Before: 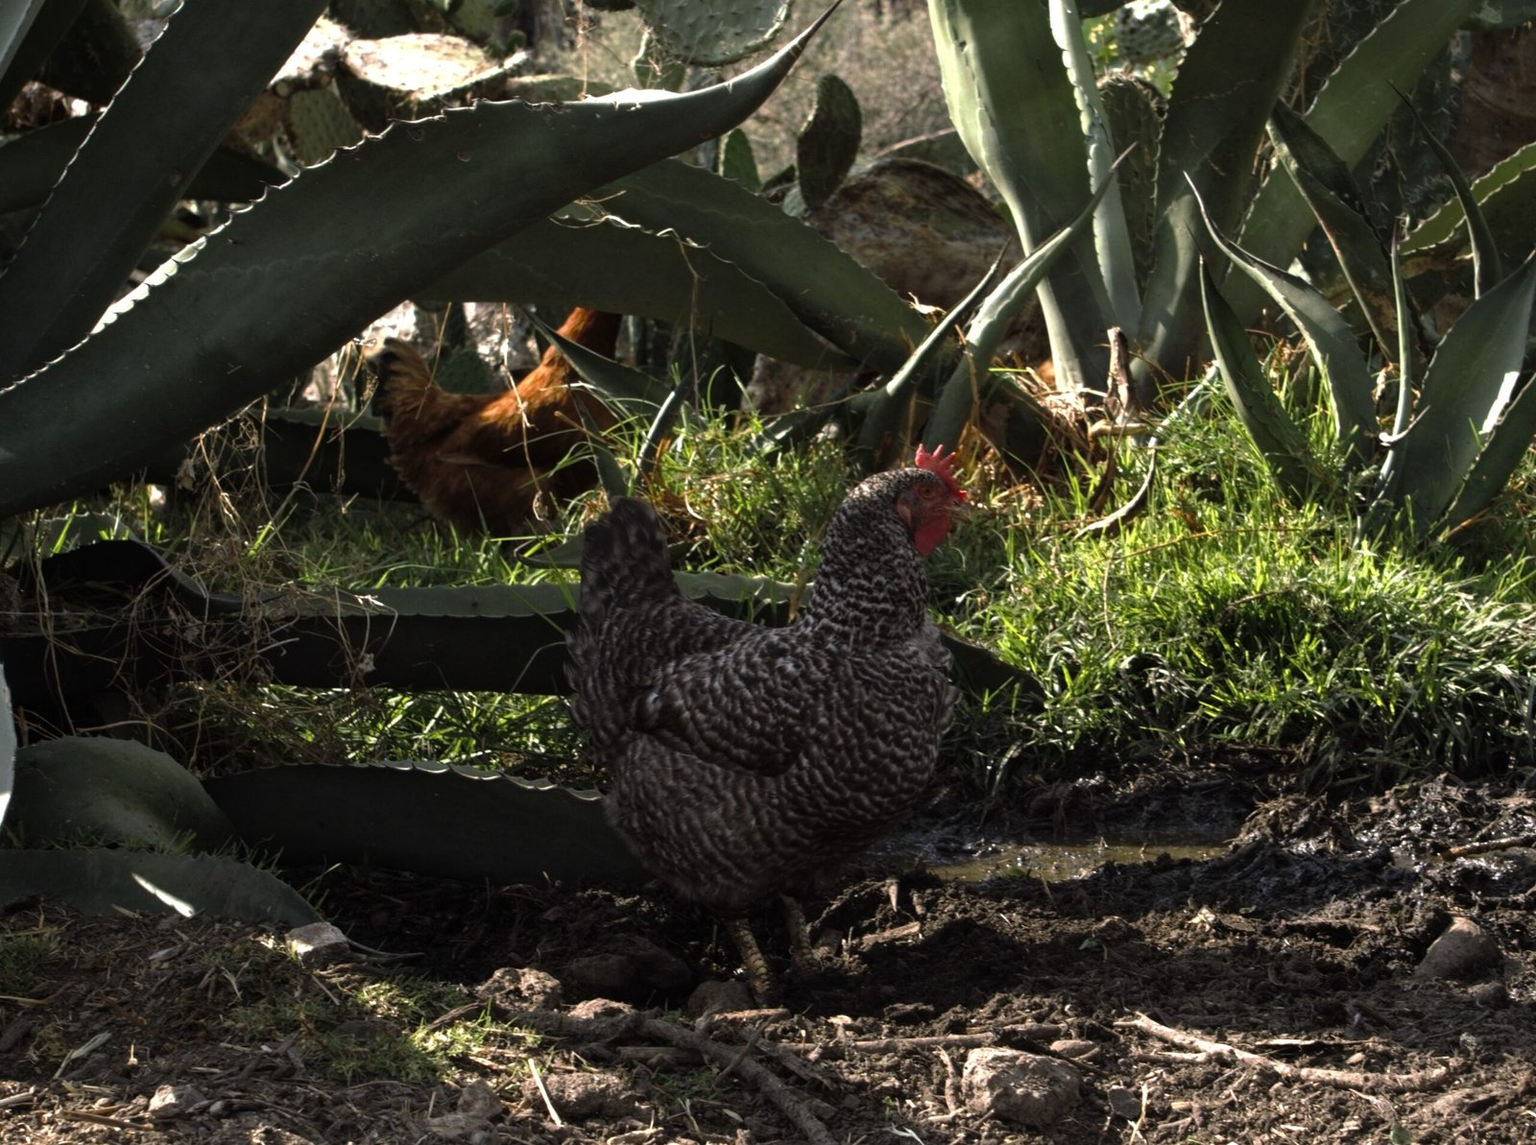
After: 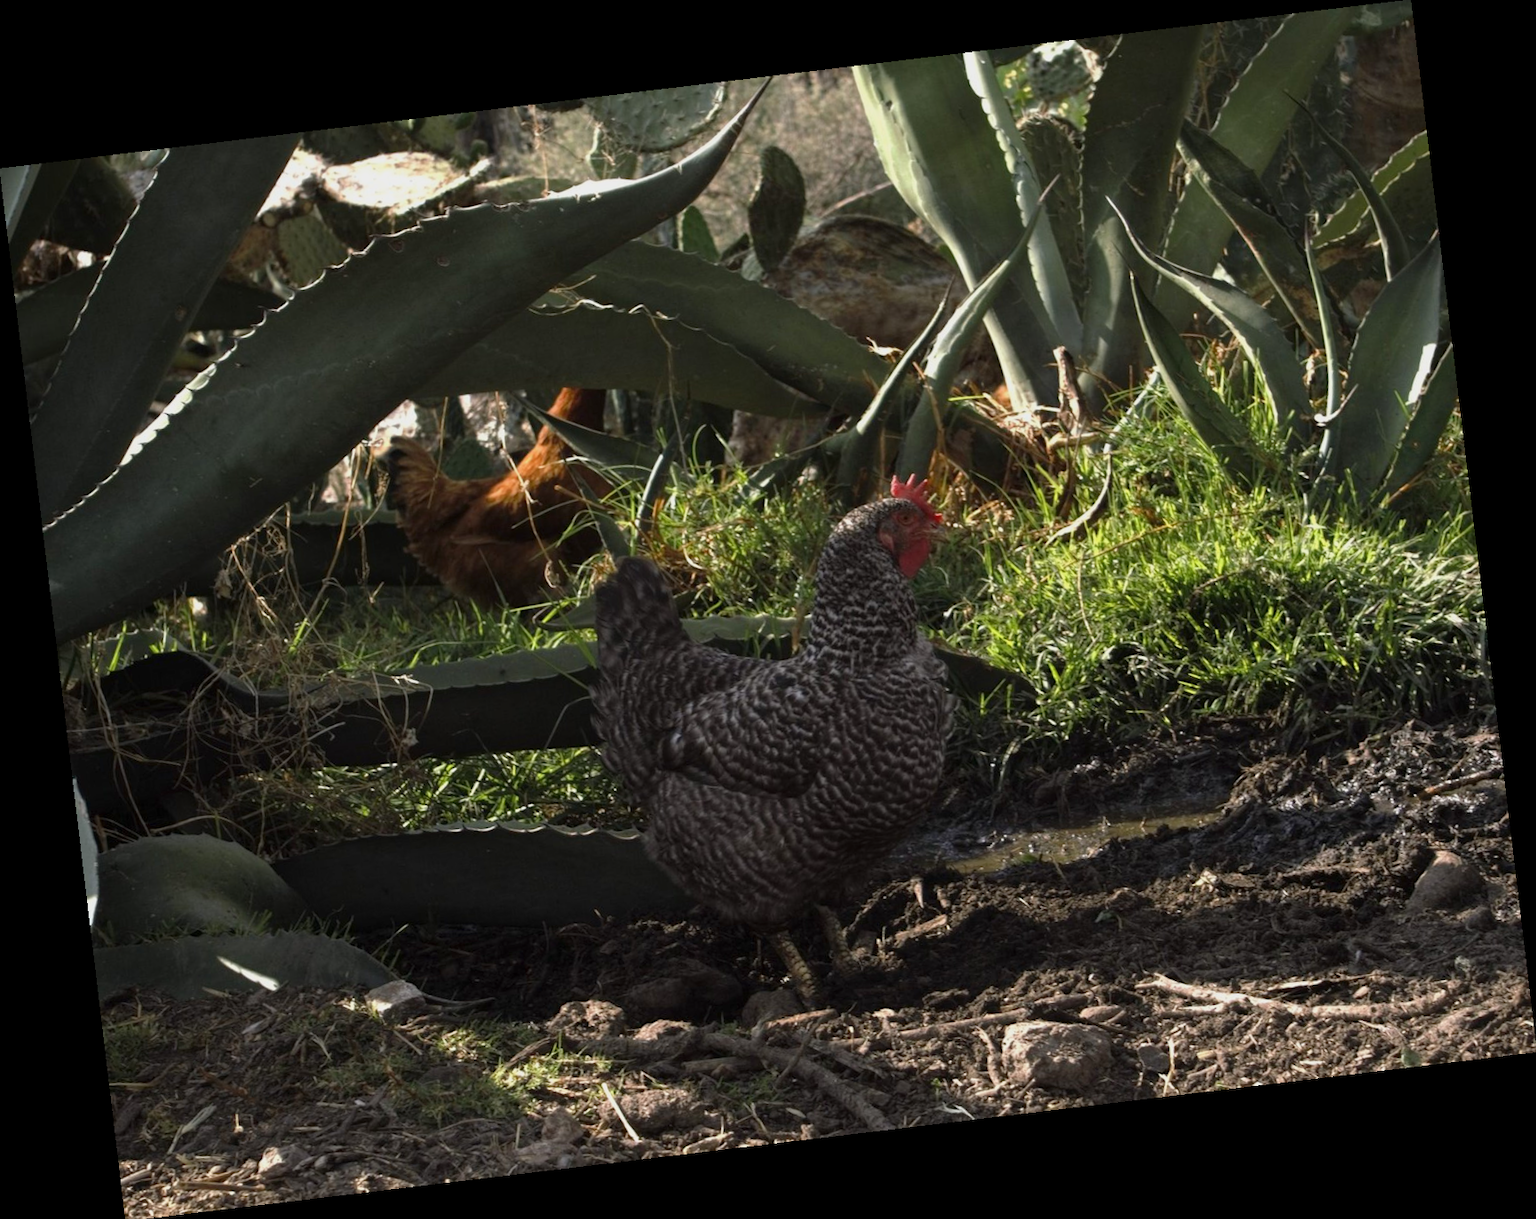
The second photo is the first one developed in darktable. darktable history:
rotate and perspective: rotation -6.83°, automatic cropping off
color balance rgb: contrast -10%
